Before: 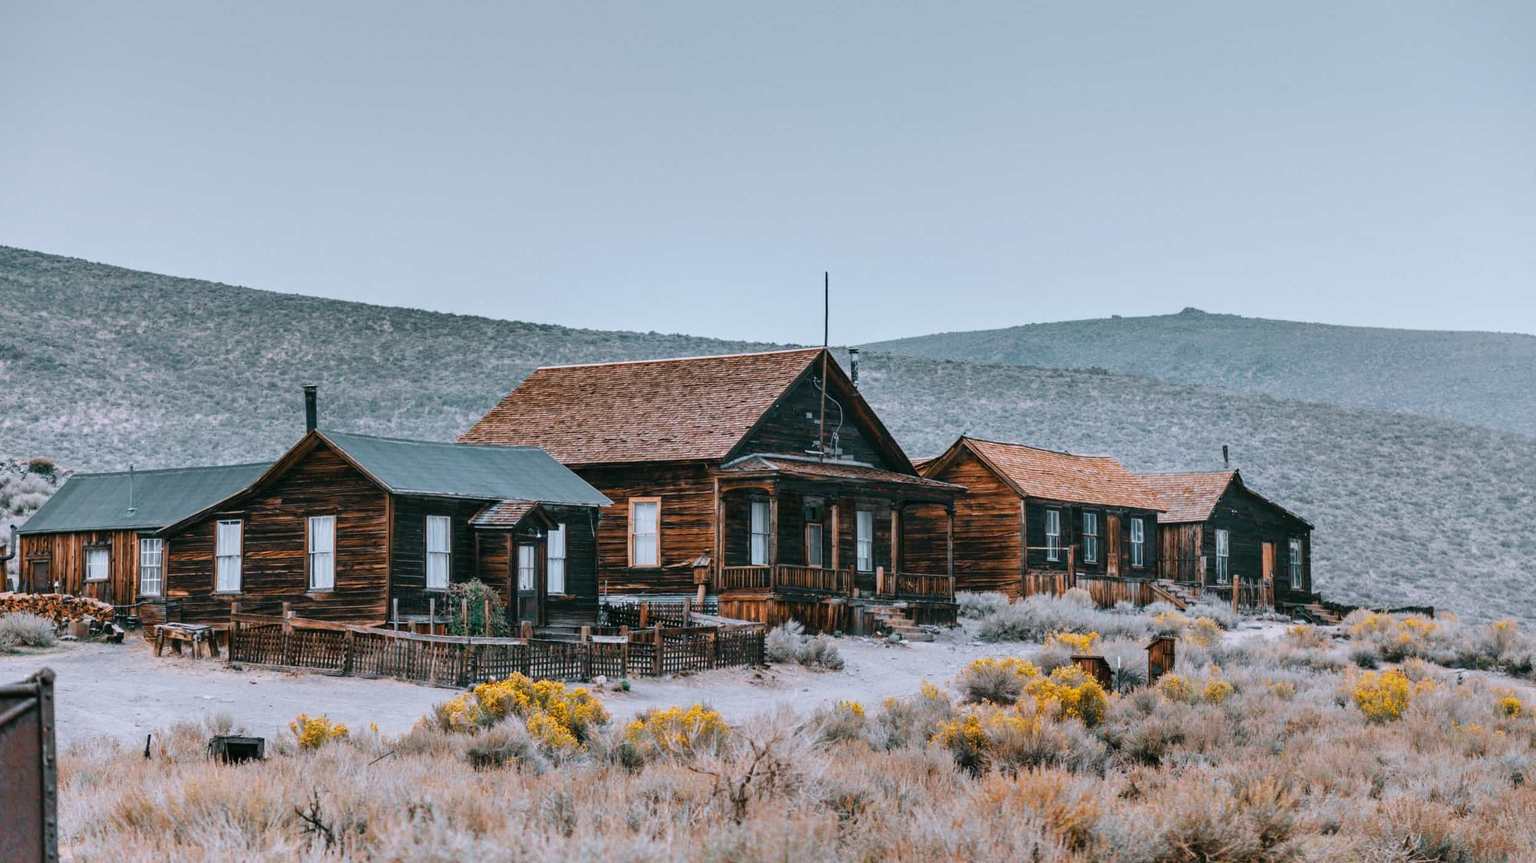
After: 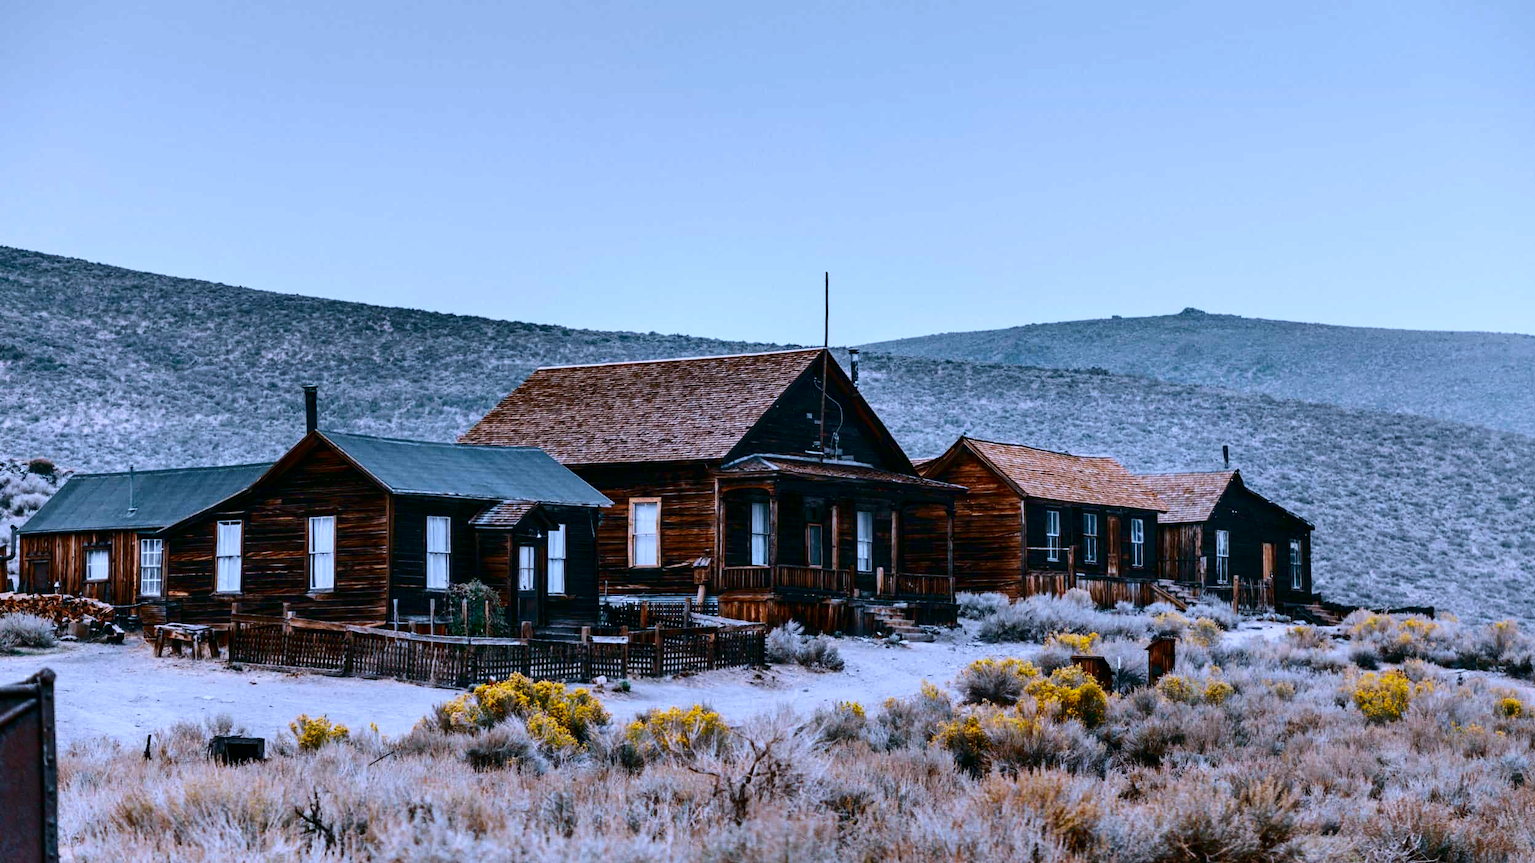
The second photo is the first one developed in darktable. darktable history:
contrast brightness saturation: contrast 0.24, brightness -0.24, saturation 0.14
white balance: red 0.948, green 1.02, blue 1.176
